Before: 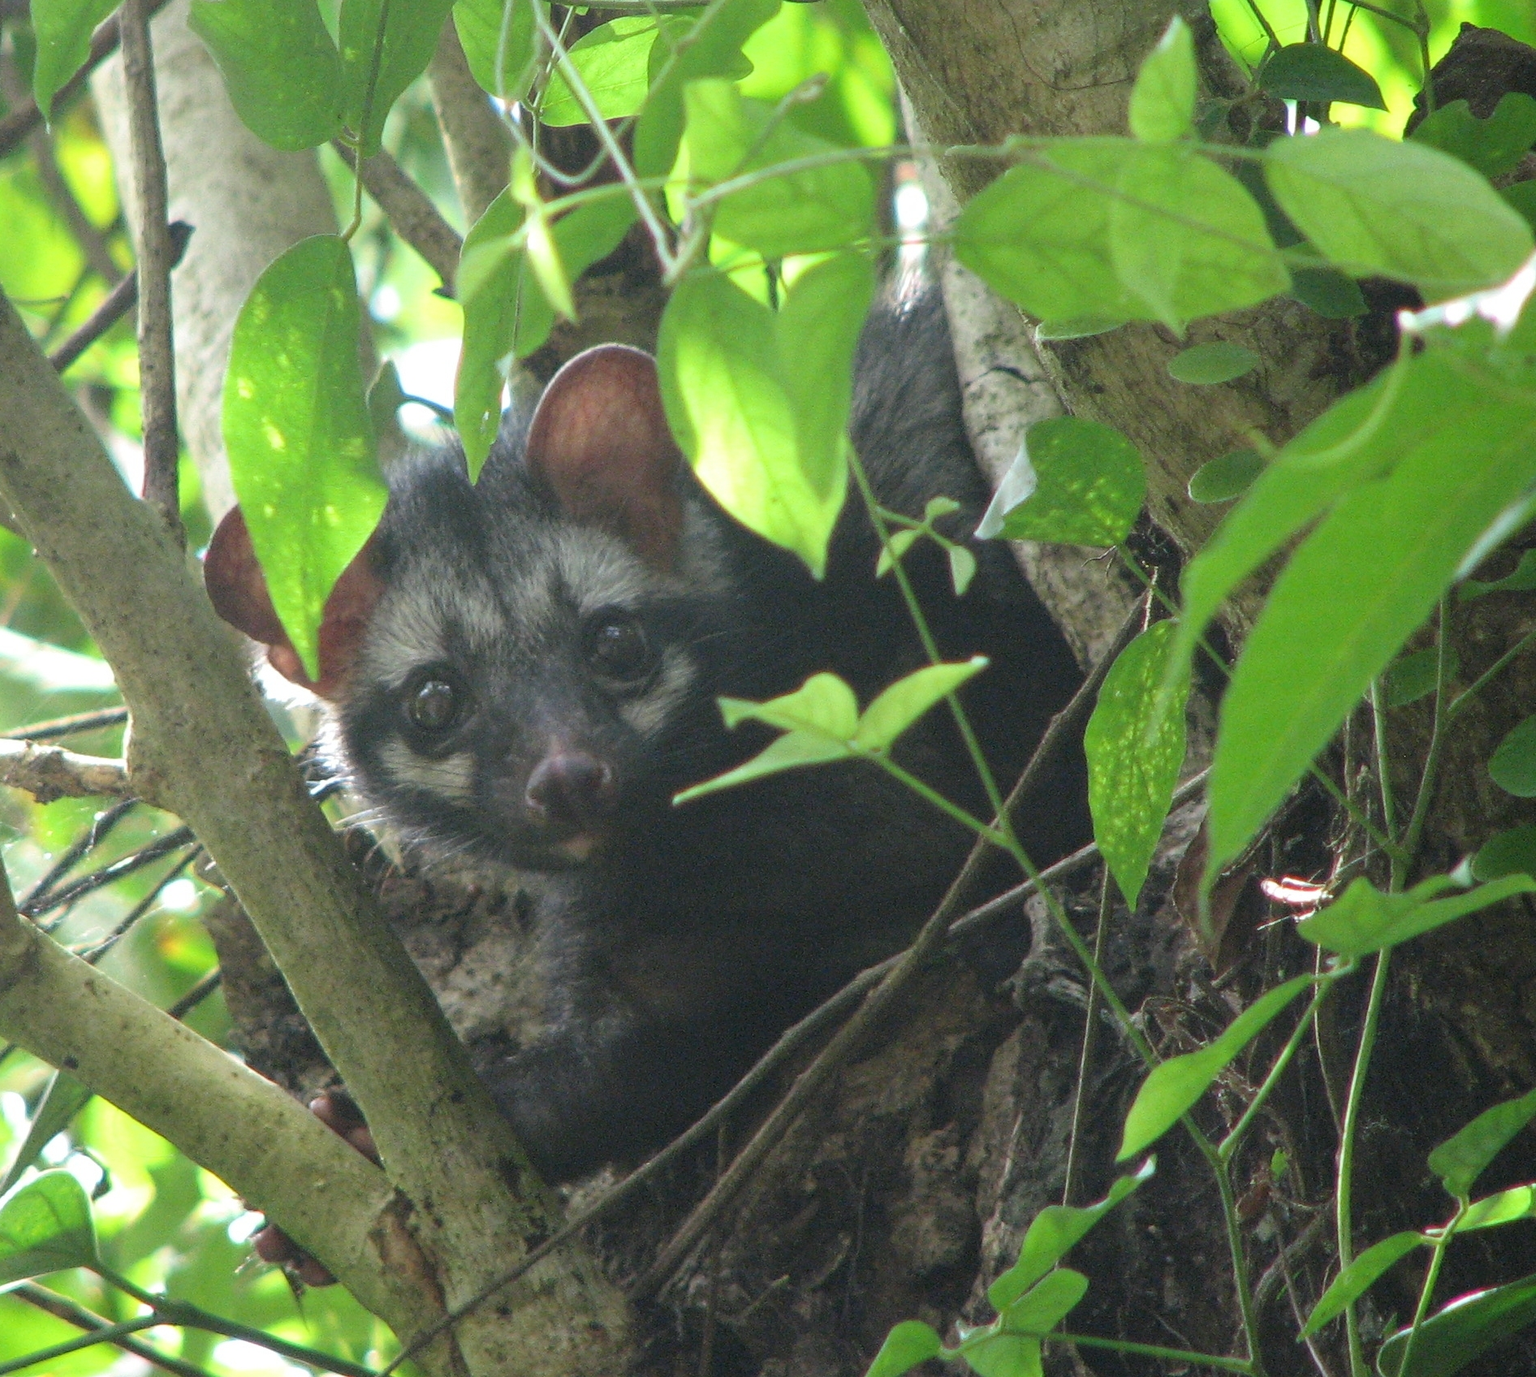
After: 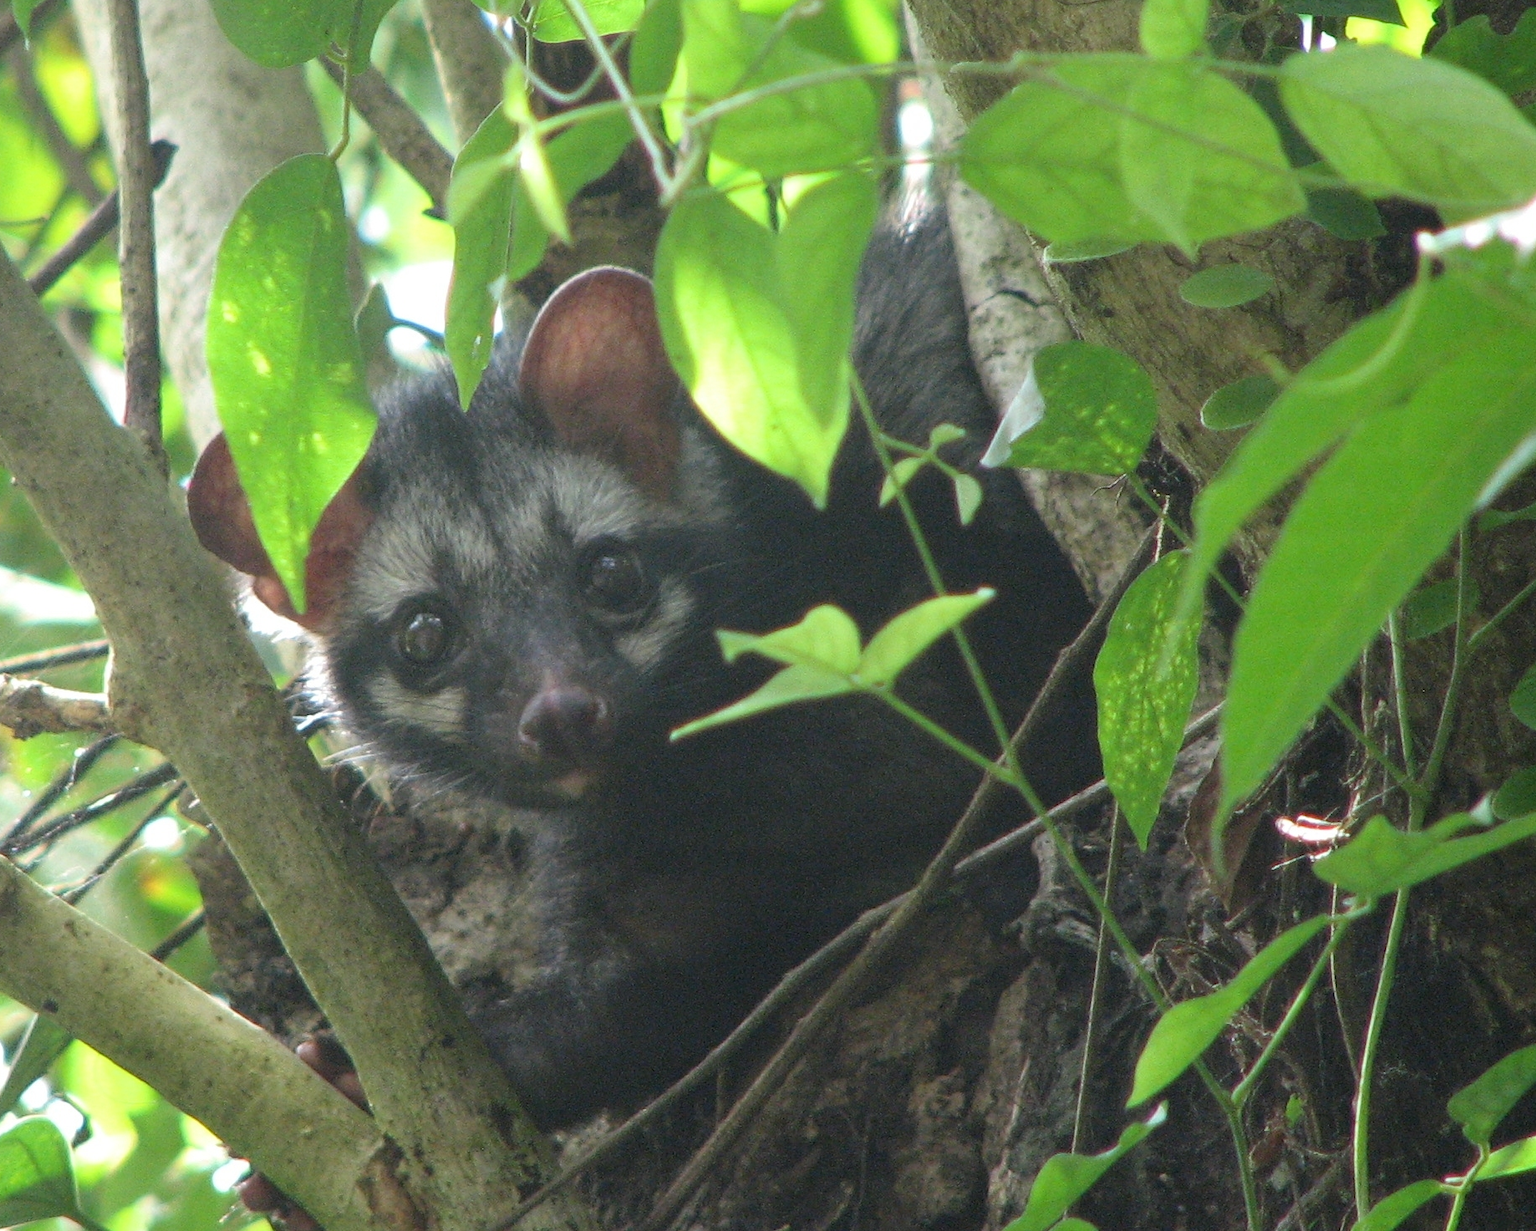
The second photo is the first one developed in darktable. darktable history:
crop: left 1.429%, top 6.194%, right 1.375%, bottom 6.871%
